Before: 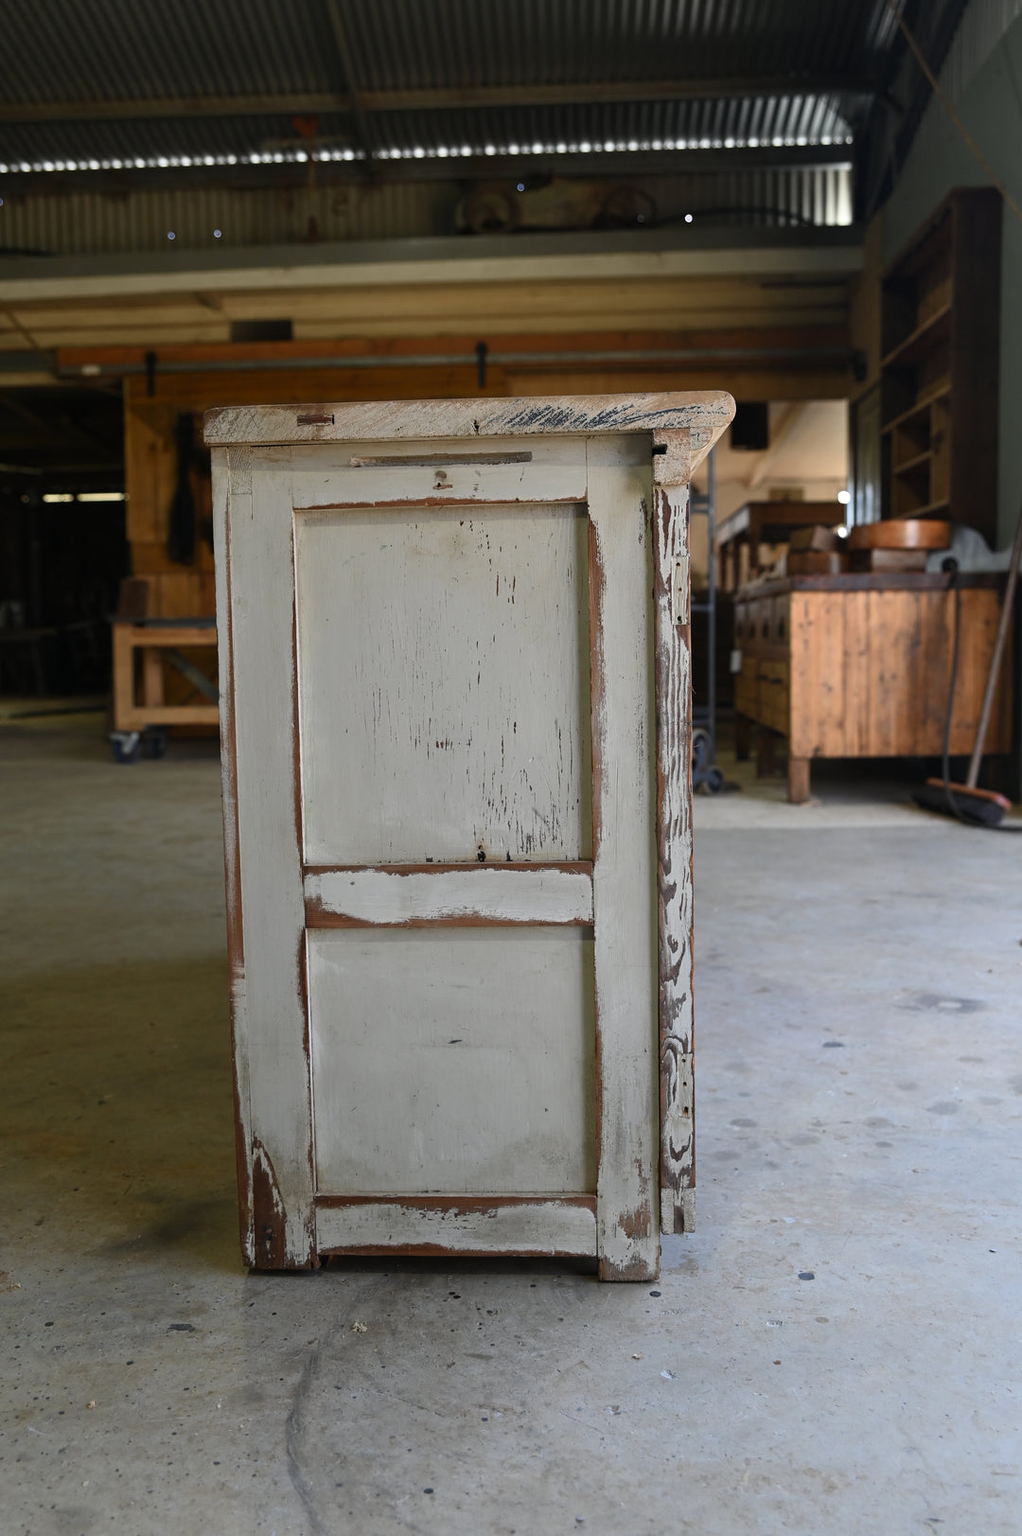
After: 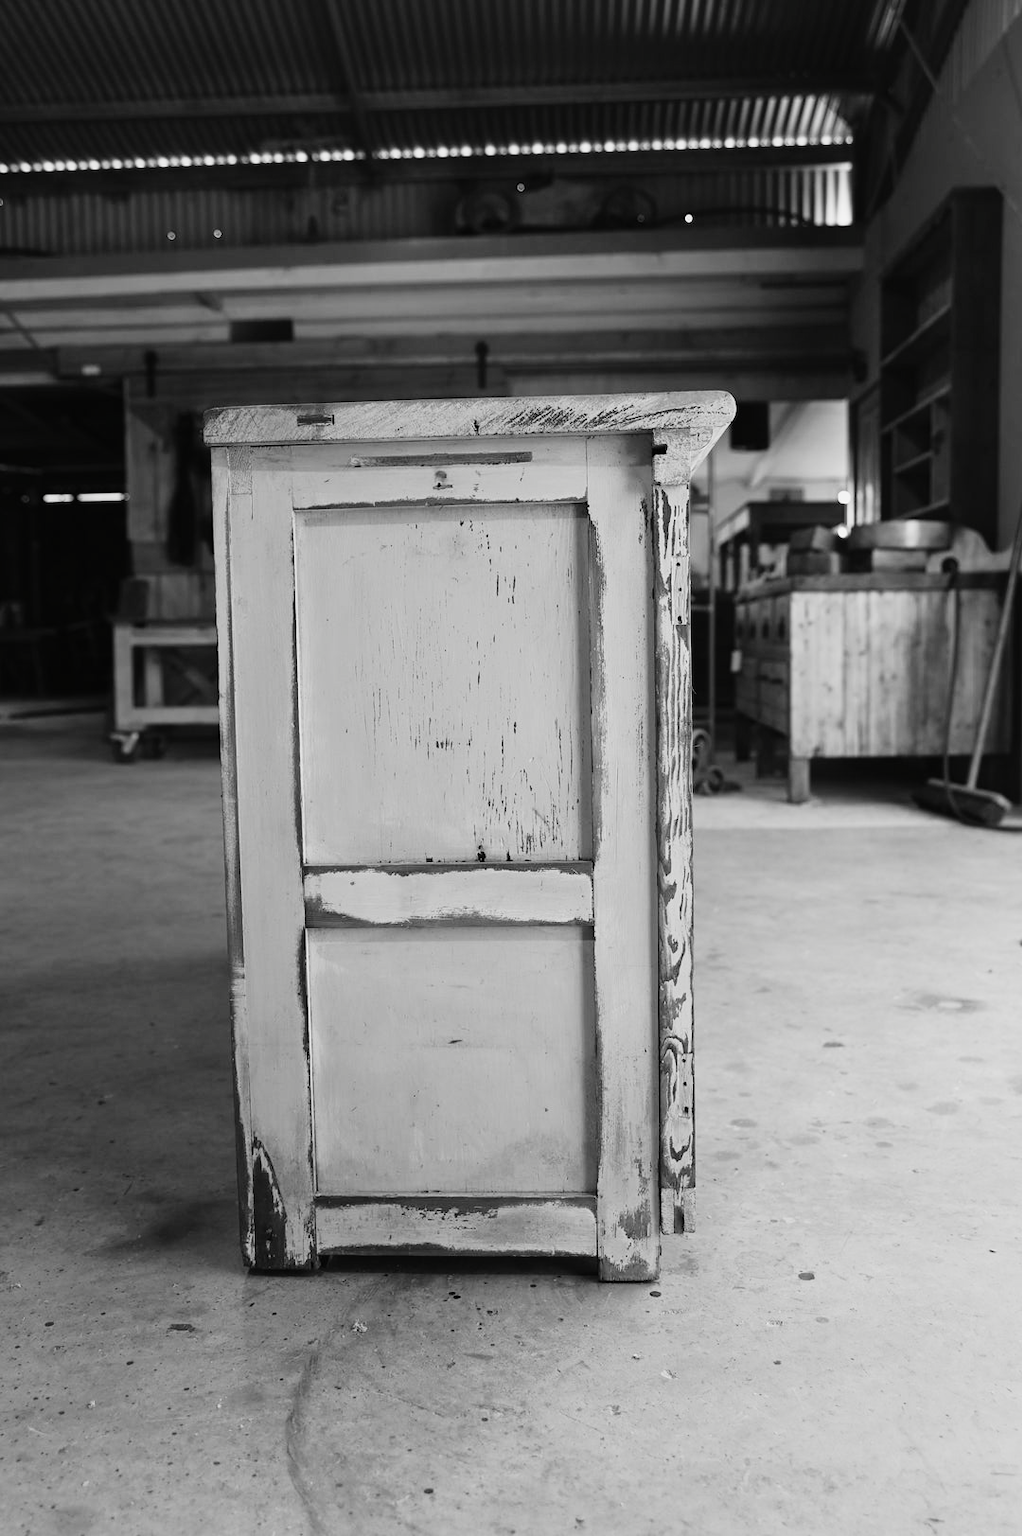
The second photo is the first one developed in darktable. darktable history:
color zones: curves: ch1 [(0, 0.292) (0.001, 0.292) (0.2, 0.264) (0.4, 0.248) (0.6, 0.248) (0.8, 0.264) (0.999, 0.292) (1, 0.292)]
tone curve: curves: ch0 [(0, 0.005) (0.103, 0.081) (0.196, 0.197) (0.391, 0.469) (0.491, 0.585) (0.638, 0.751) (0.822, 0.886) (0.997, 0.959)]; ch1 [(0, 0) (0.172, 0.123) (0.324, 0.253) (0.396, 0.388) (0.474, 0.479) (0.499, 0.498) (0.529, 0.528) (0.579, 0.614) (0.633, 0.677) (0.812, 0.856) (1, 1)]; ch2 [(0, 0) (0.411, 0.424) (0.459, 0.478) (0.5, 0.501) (0.517, 0.526) (0.553, 0.583) (0.609, 0.646) (0.708, 0.768) (0.839, 0.916) (1, 1)], color space Lab, independent channels, preserve colors none
contrast brightness saturation: saturation -1
